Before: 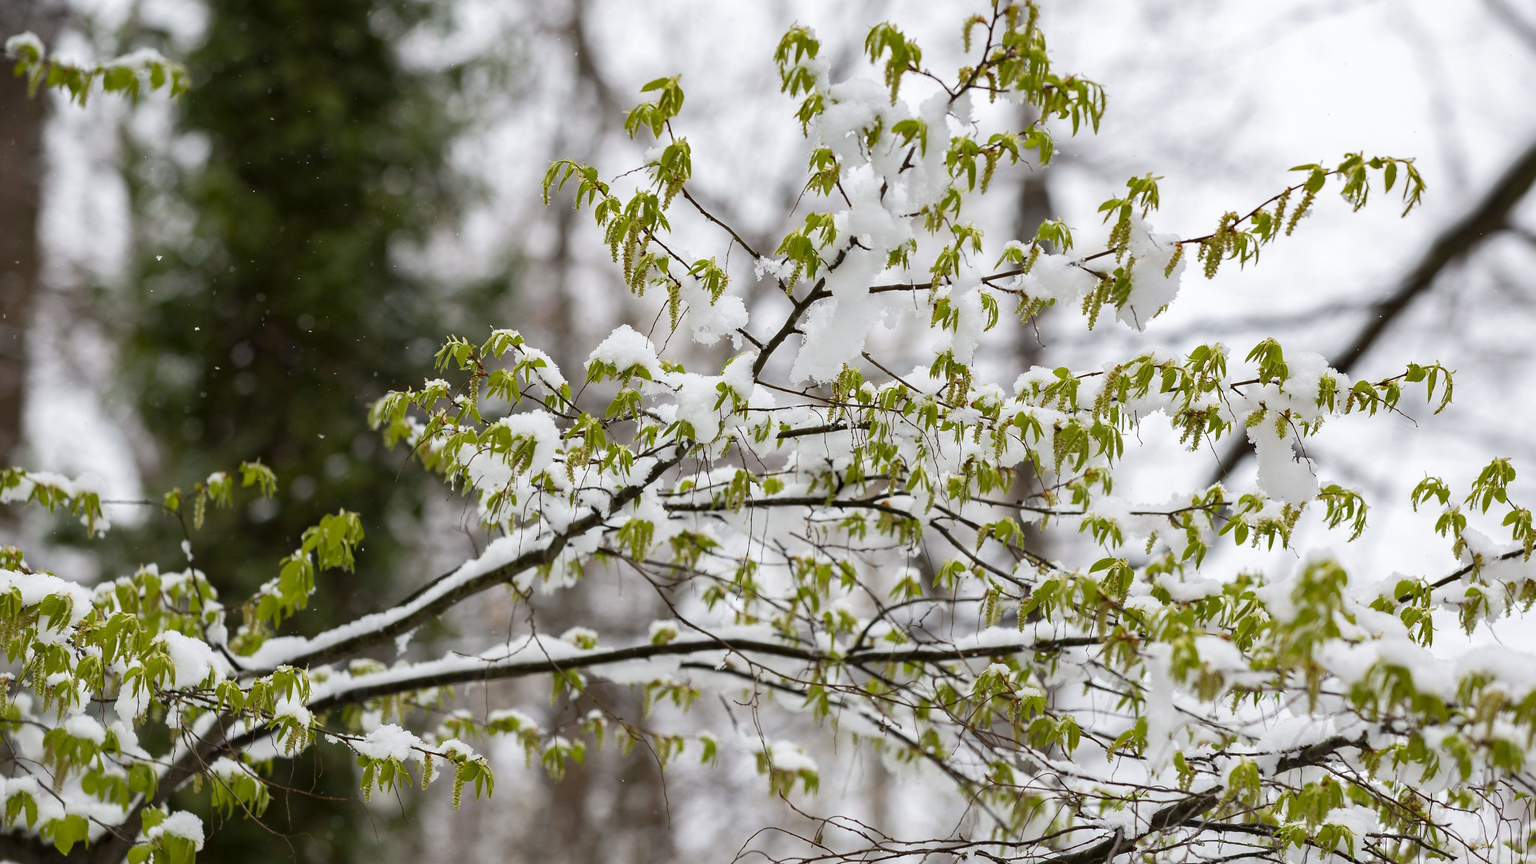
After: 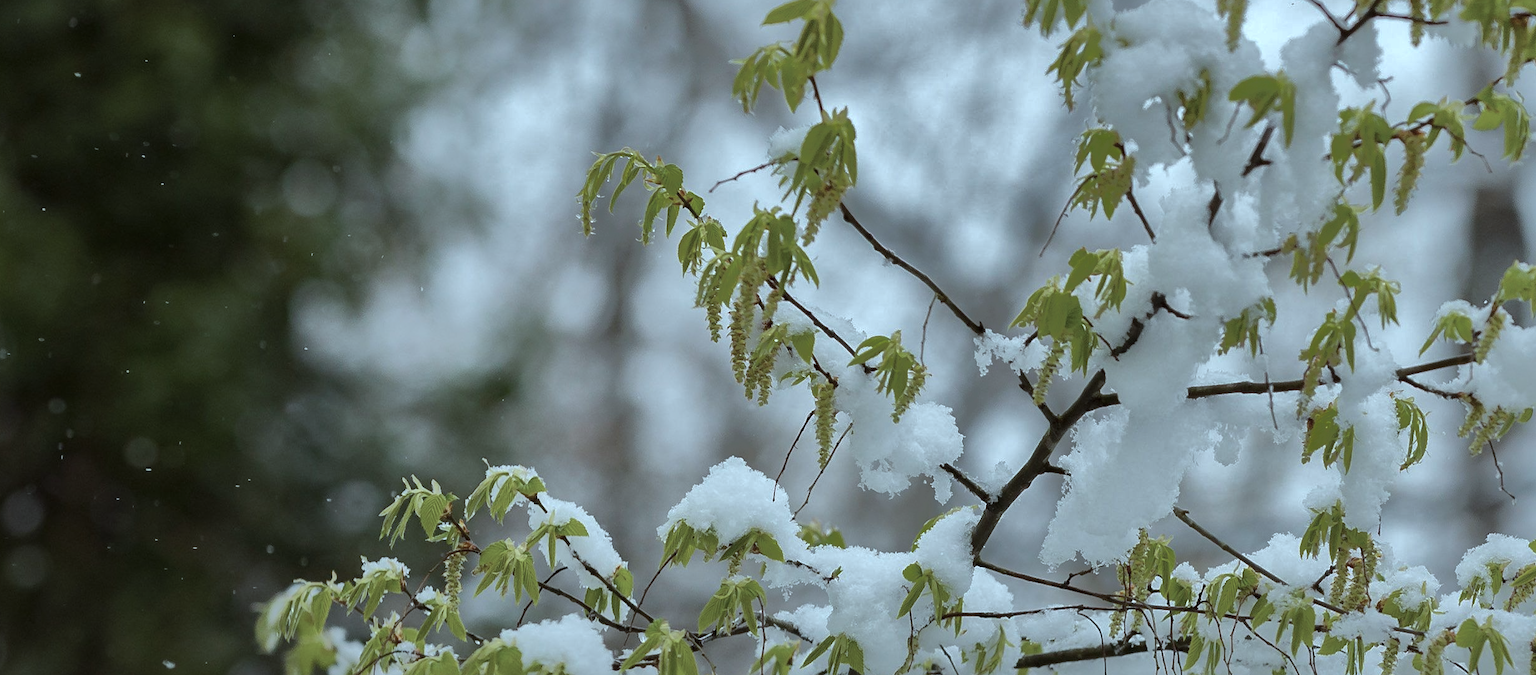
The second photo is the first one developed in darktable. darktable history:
shadows and highlights: shadows -19.88, highlights -73.26
color correction: highlights a* -12.8, highlights b* -17.61, saturation 0.712
crop: left 15.016%, top 9.146%, right 31.108%, bottom 48.772%
